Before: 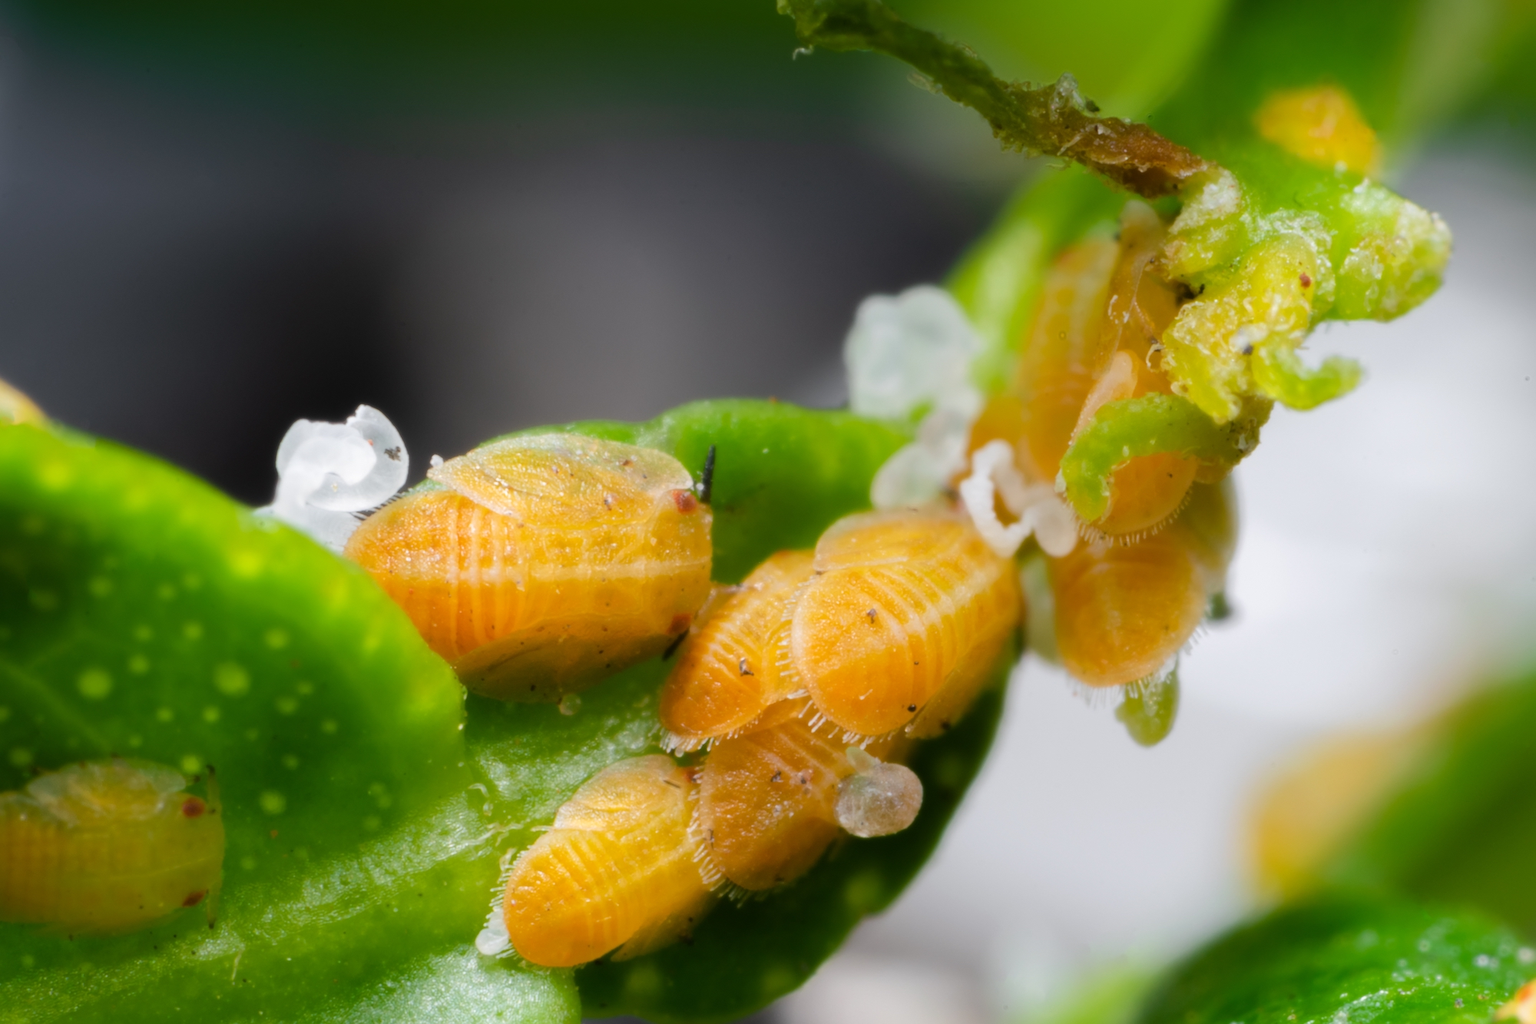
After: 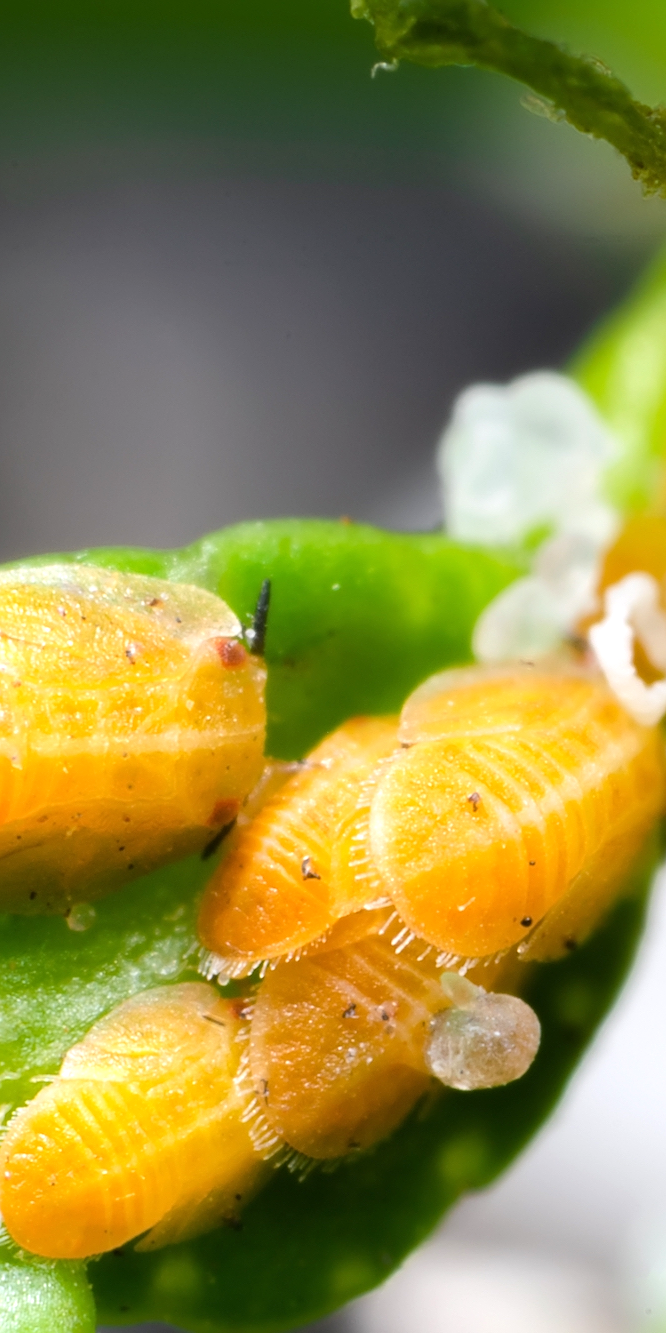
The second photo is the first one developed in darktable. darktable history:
exposure: exposure 0.572 EV, compensate highlight preservation false
sharpen: on, module defaults
crop: left 33.085%, right 33.566%
